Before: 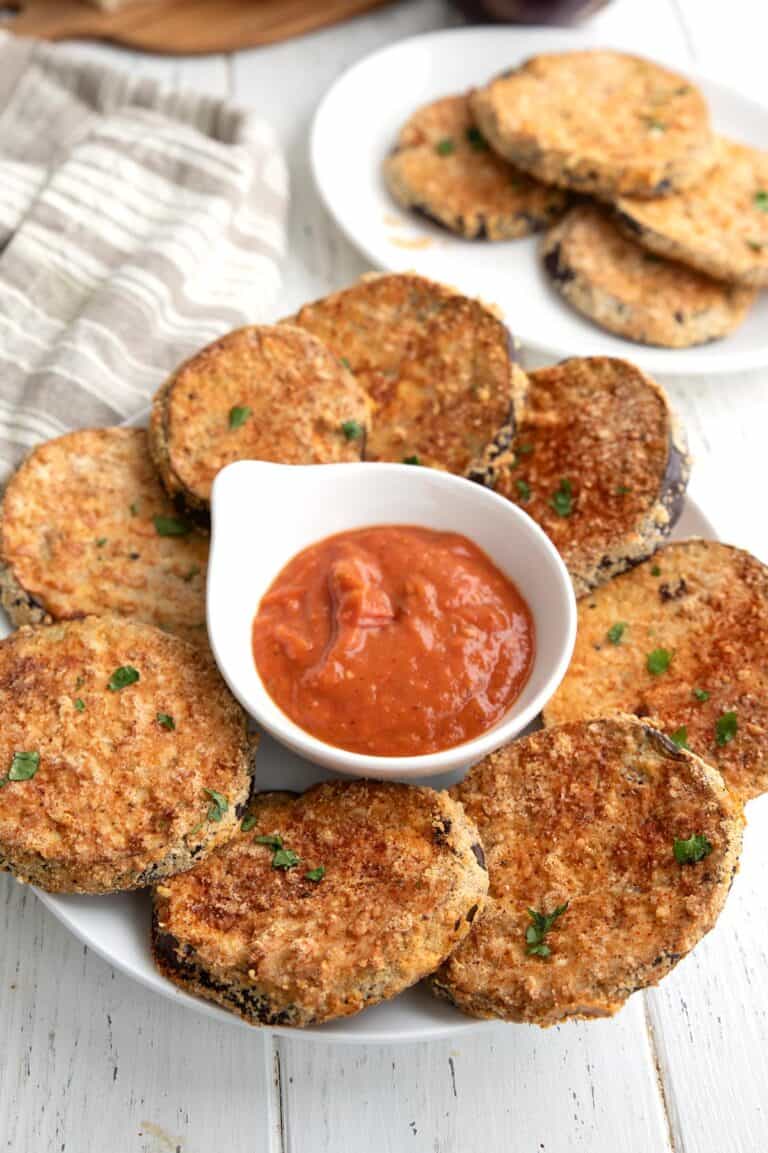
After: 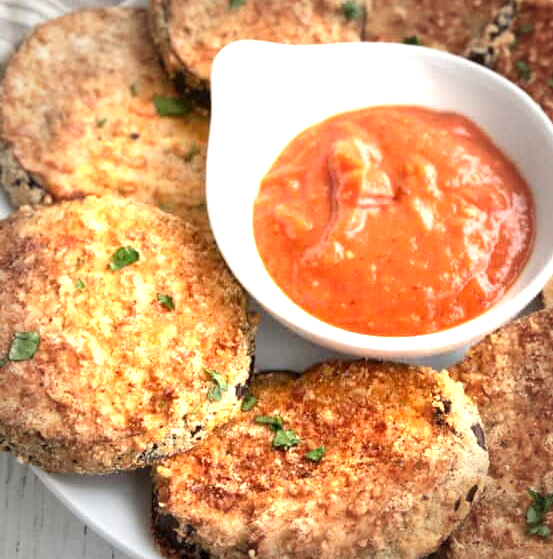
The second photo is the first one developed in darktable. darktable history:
exposure: exposure 1.25 EV, compensate exposure bias true, compensate highlight preservation false
vignetting: fall-off start 66.7%, fall-off radius 39.74%, brightness -0.576, saturation -0.258, automatic ratio true, width/height ratio 0.671, dithering 16-bit output
crop: top 36.498%, right 27.964%, bottom 14.995%
